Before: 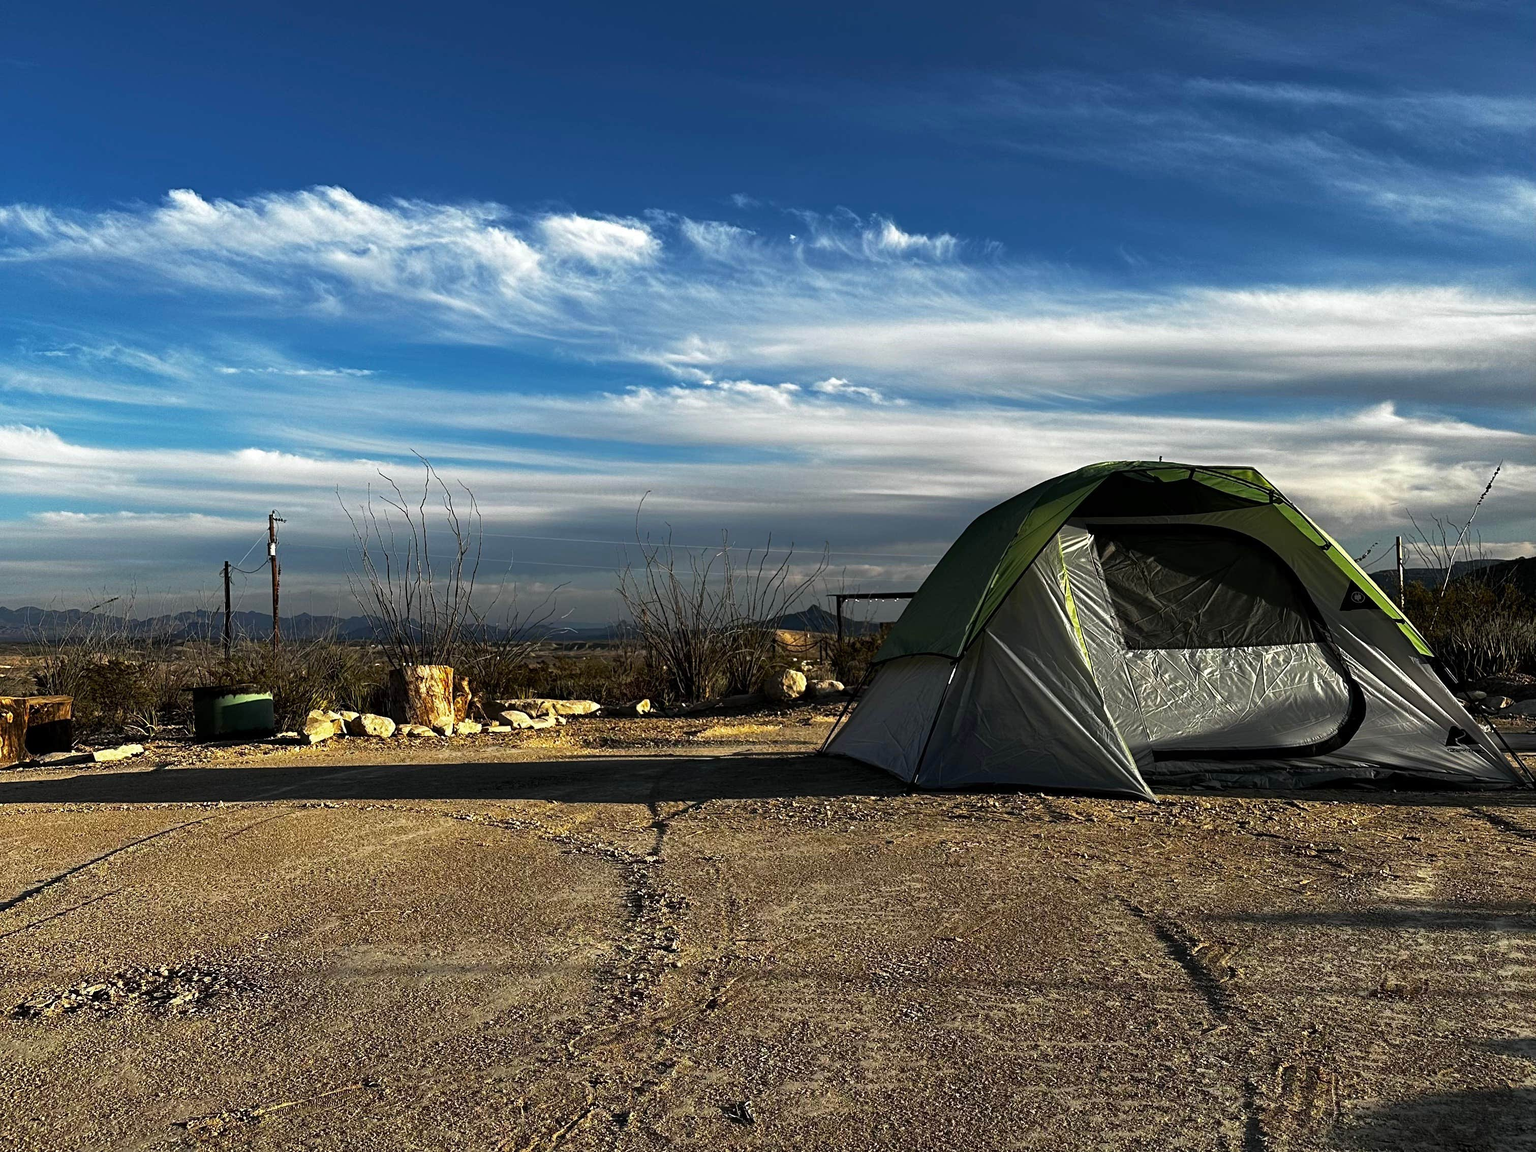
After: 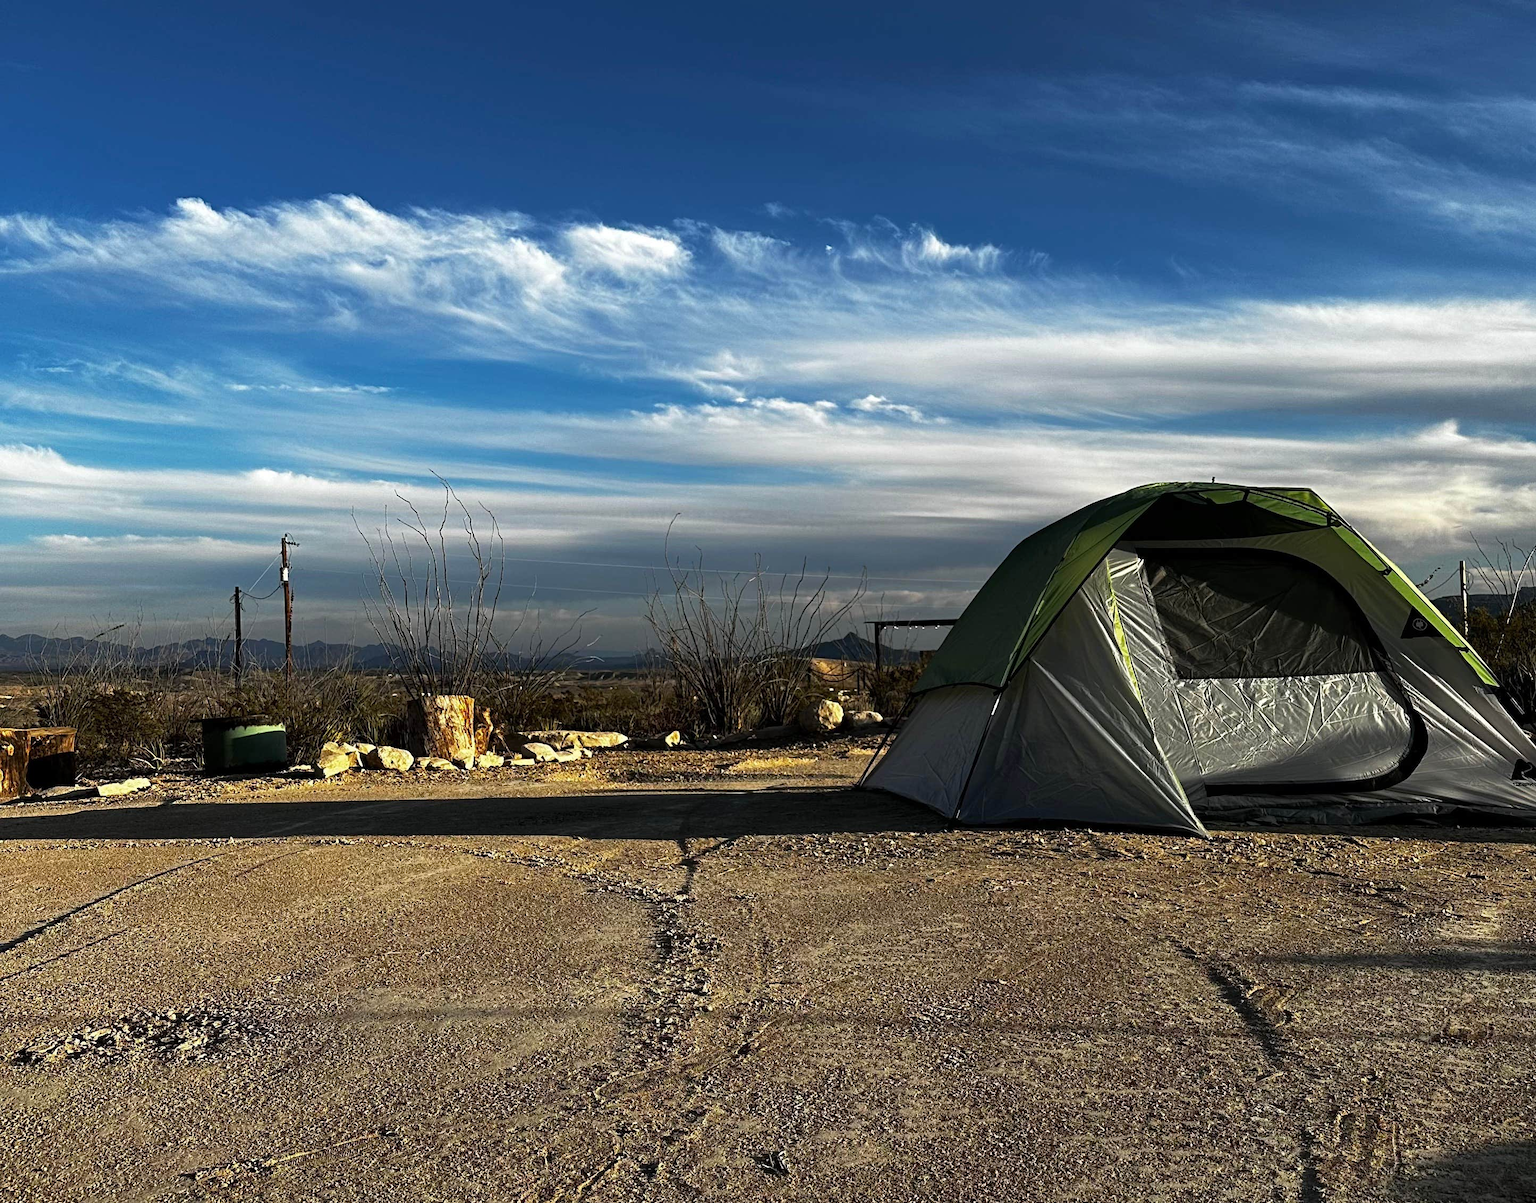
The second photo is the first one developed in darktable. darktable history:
crop: right 4.323%, bottom 0.017%
